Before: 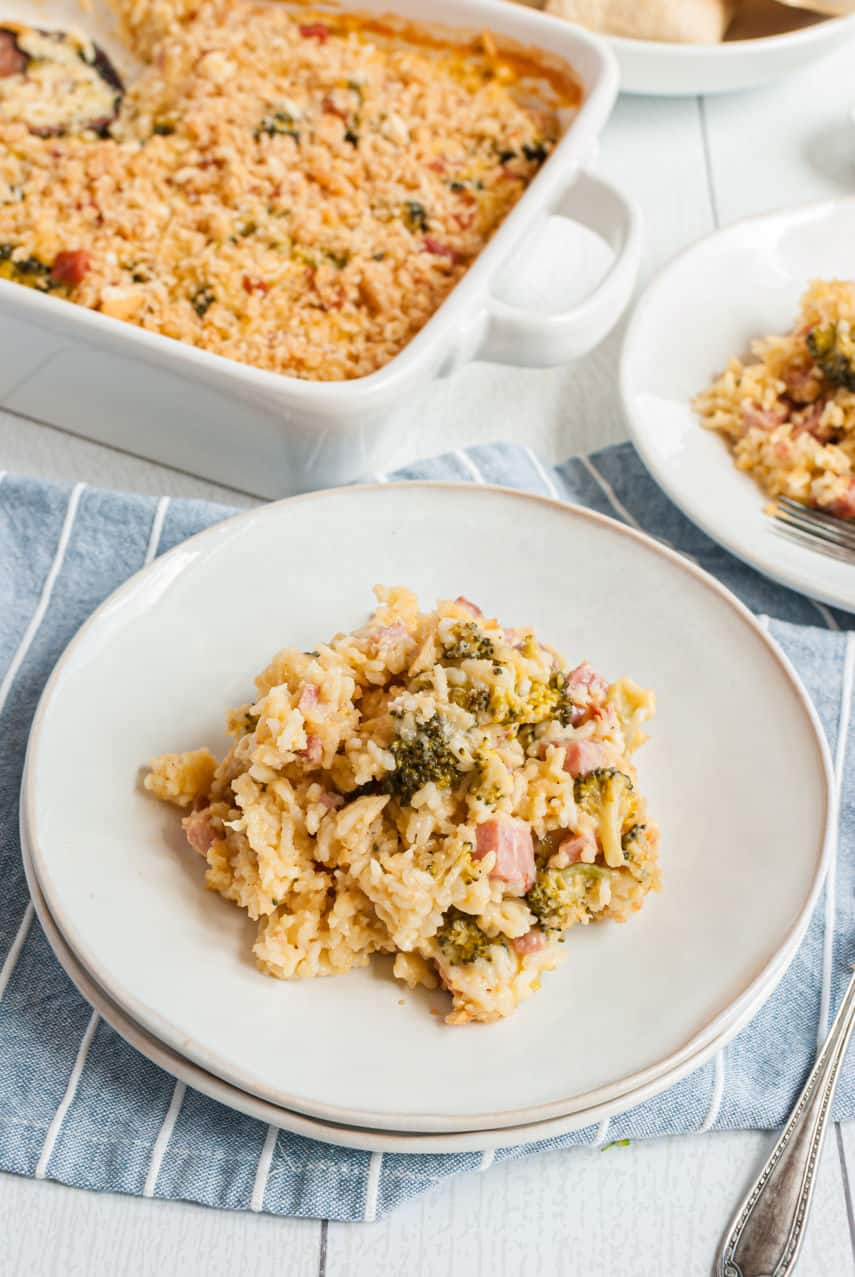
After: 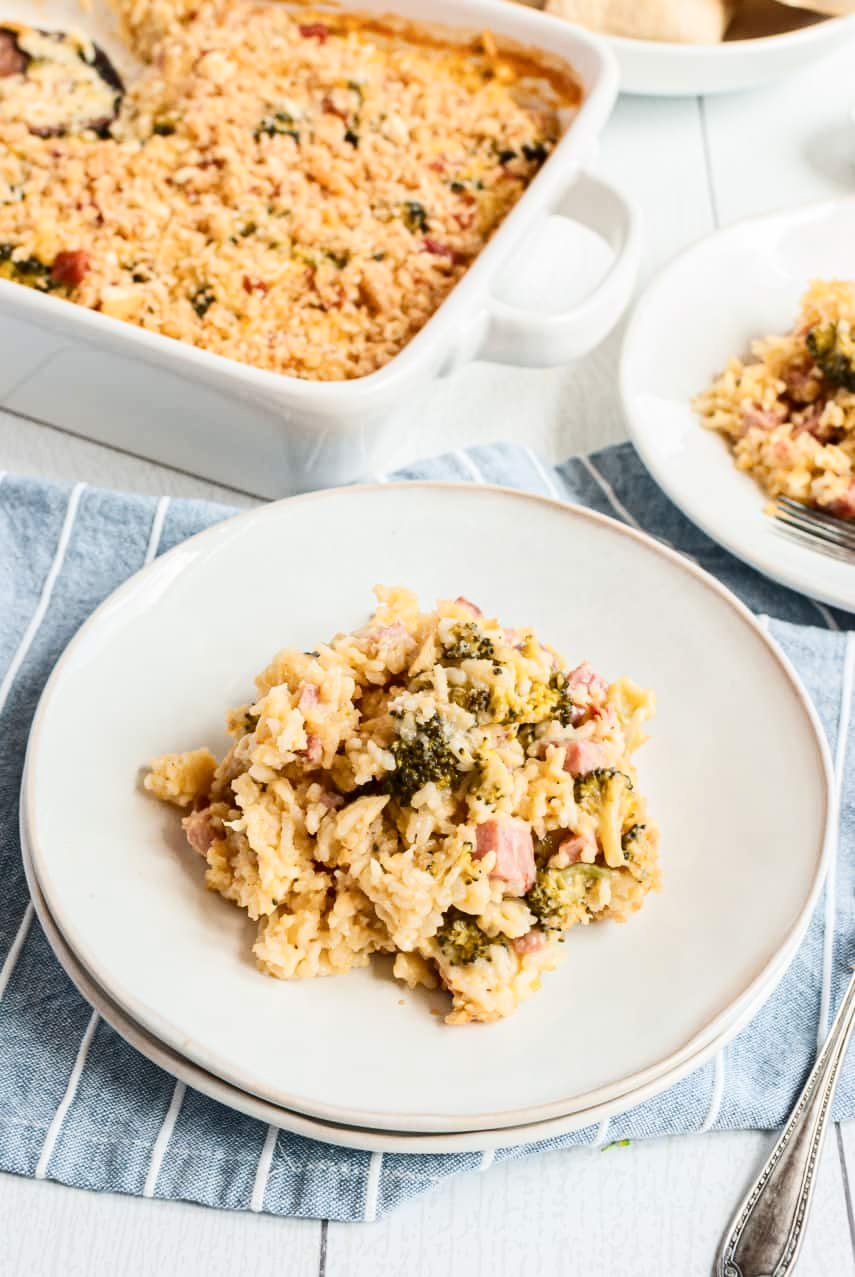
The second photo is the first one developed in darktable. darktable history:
contrast brightness saturation: contrast 0.217
